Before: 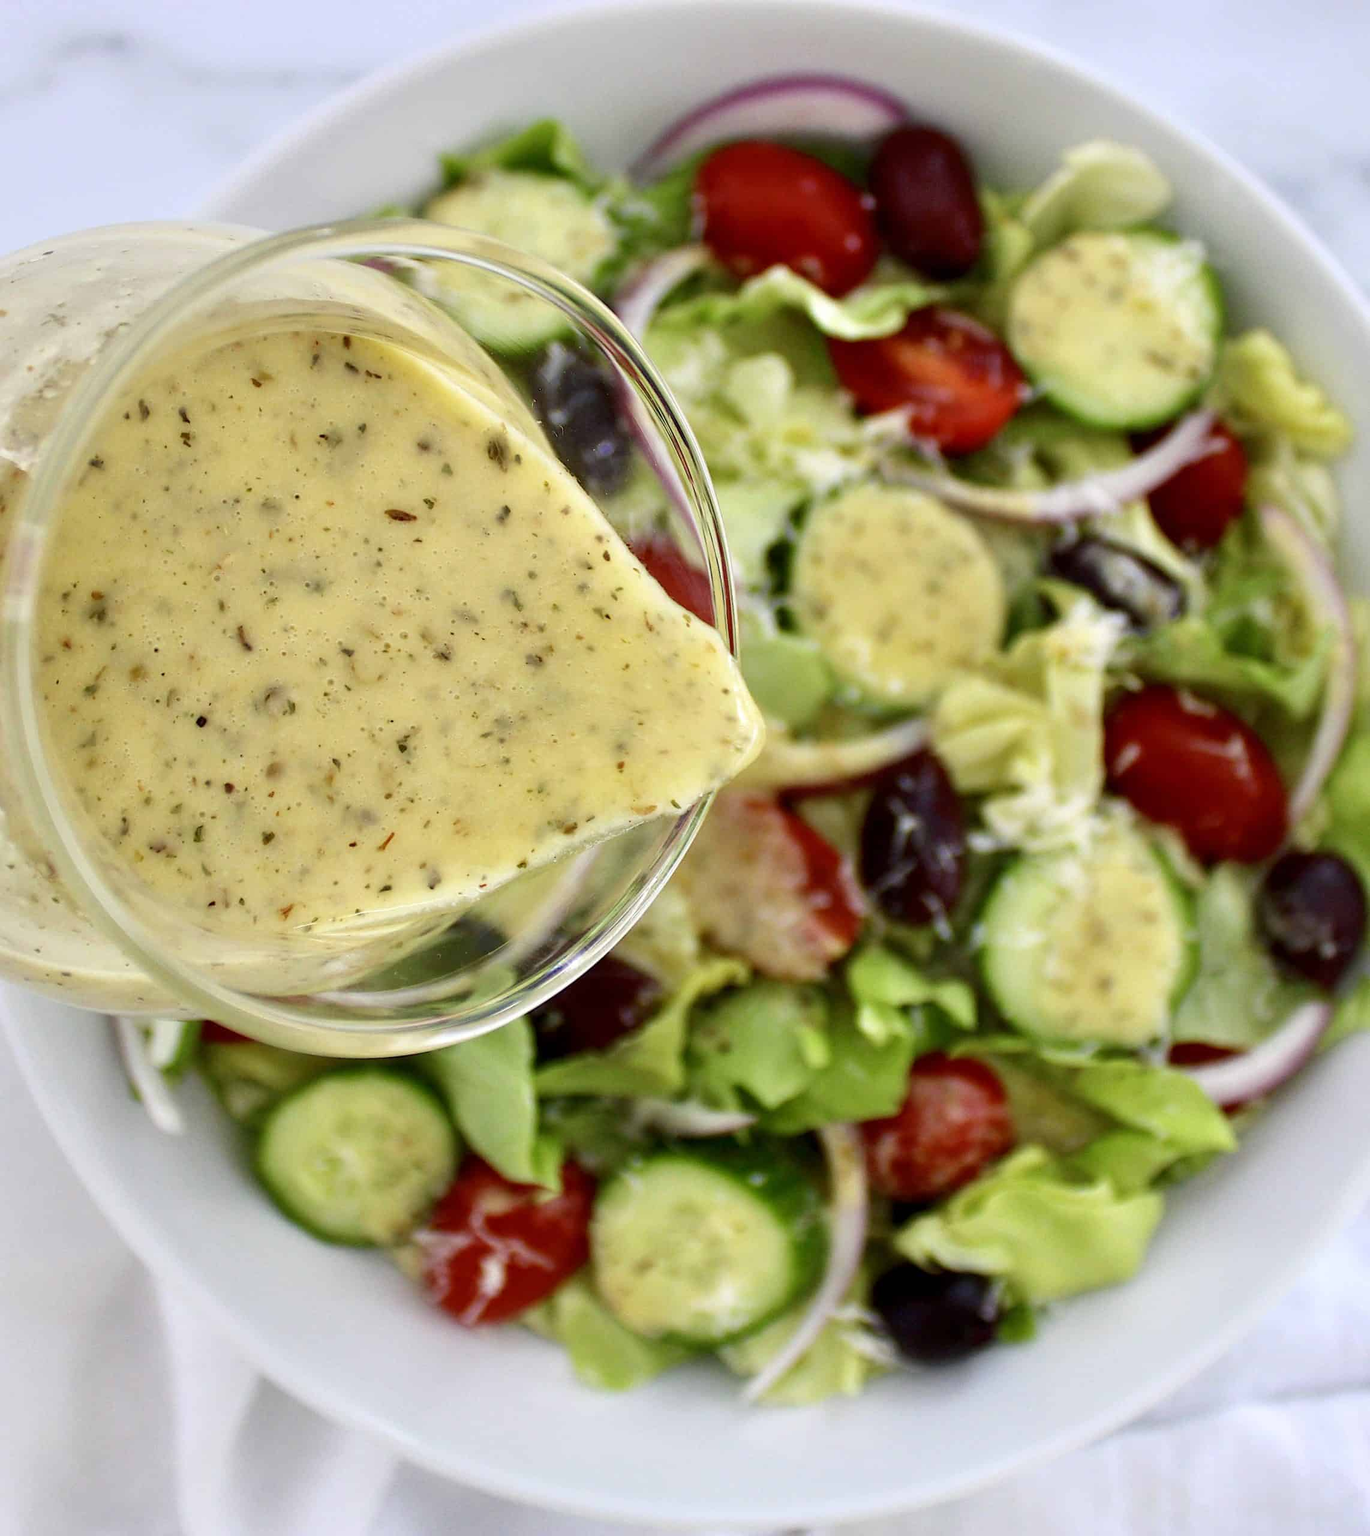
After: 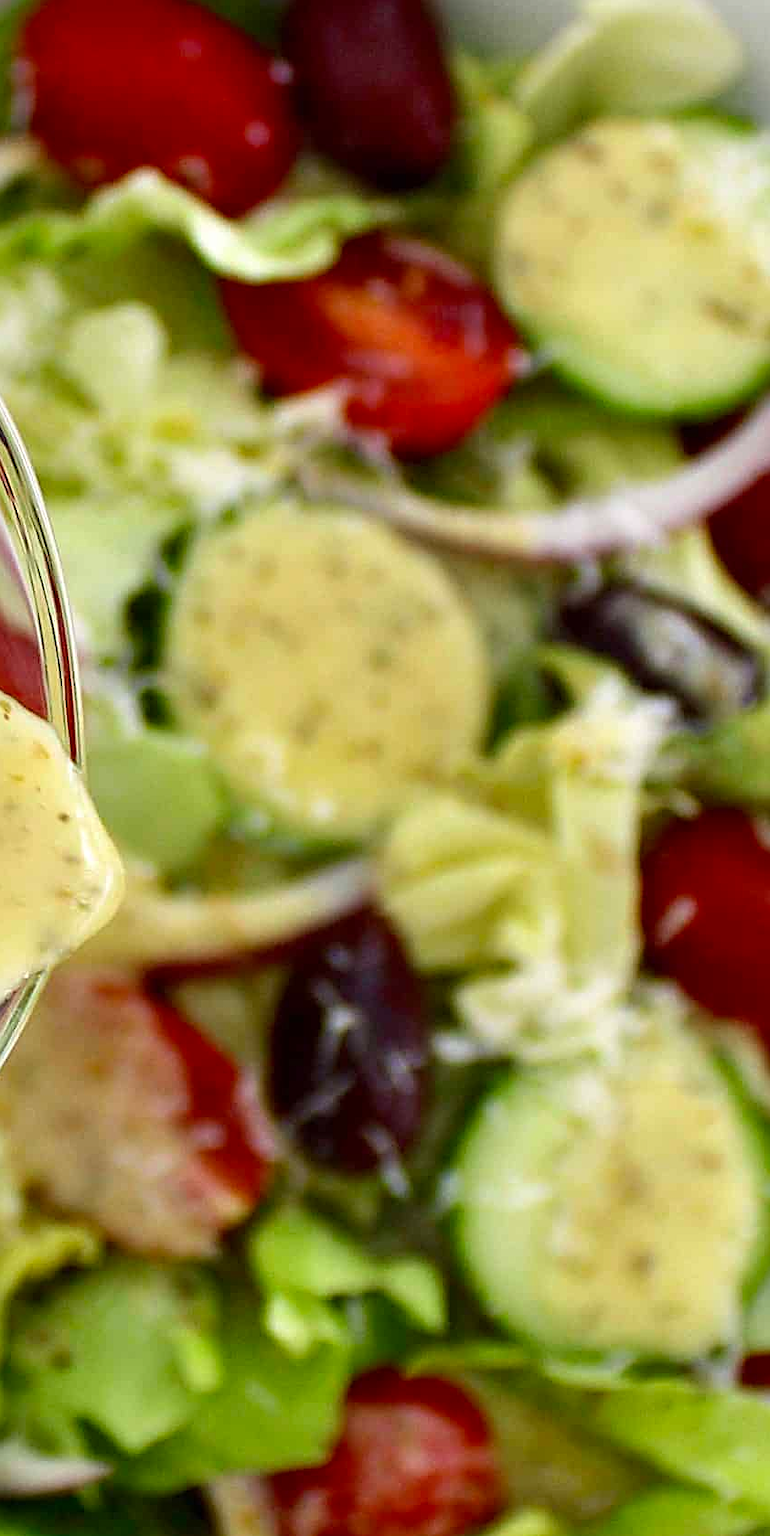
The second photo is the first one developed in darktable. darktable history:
crop and rotate: left 49.936%, top 10.094%, right 13.136%, bottom 24.256%
sharpen: on, module defaults
